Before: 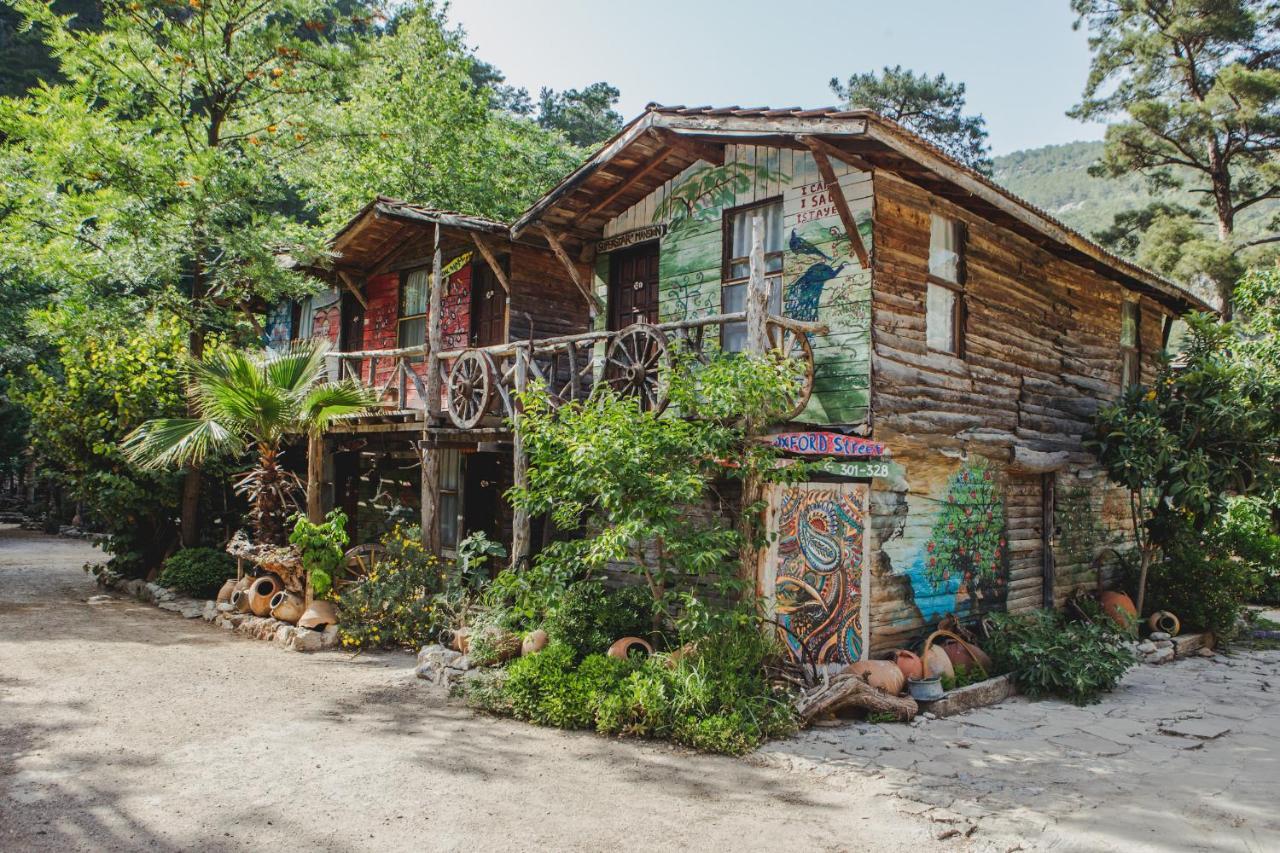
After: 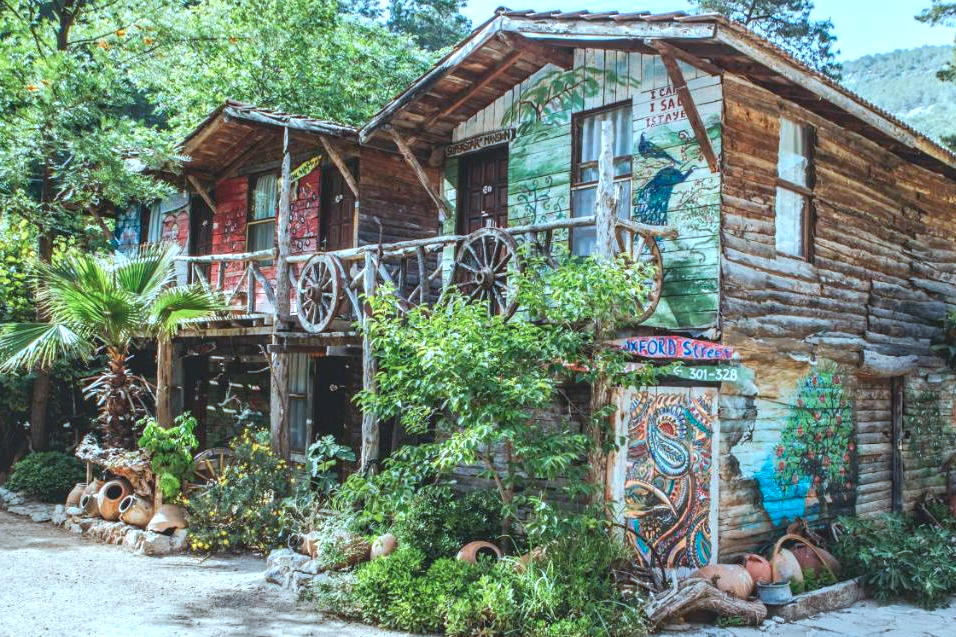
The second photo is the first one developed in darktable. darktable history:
crop and rotate: left 11.837%, top 11.414%, right 13.45%, bottom 13.869%
color correction: highlights a* -9.81, highlights b* -21.22
local contrast: detail 109%
exposure: black level correction 0, exposure 0.693 EV, compensate highlight preservation false
